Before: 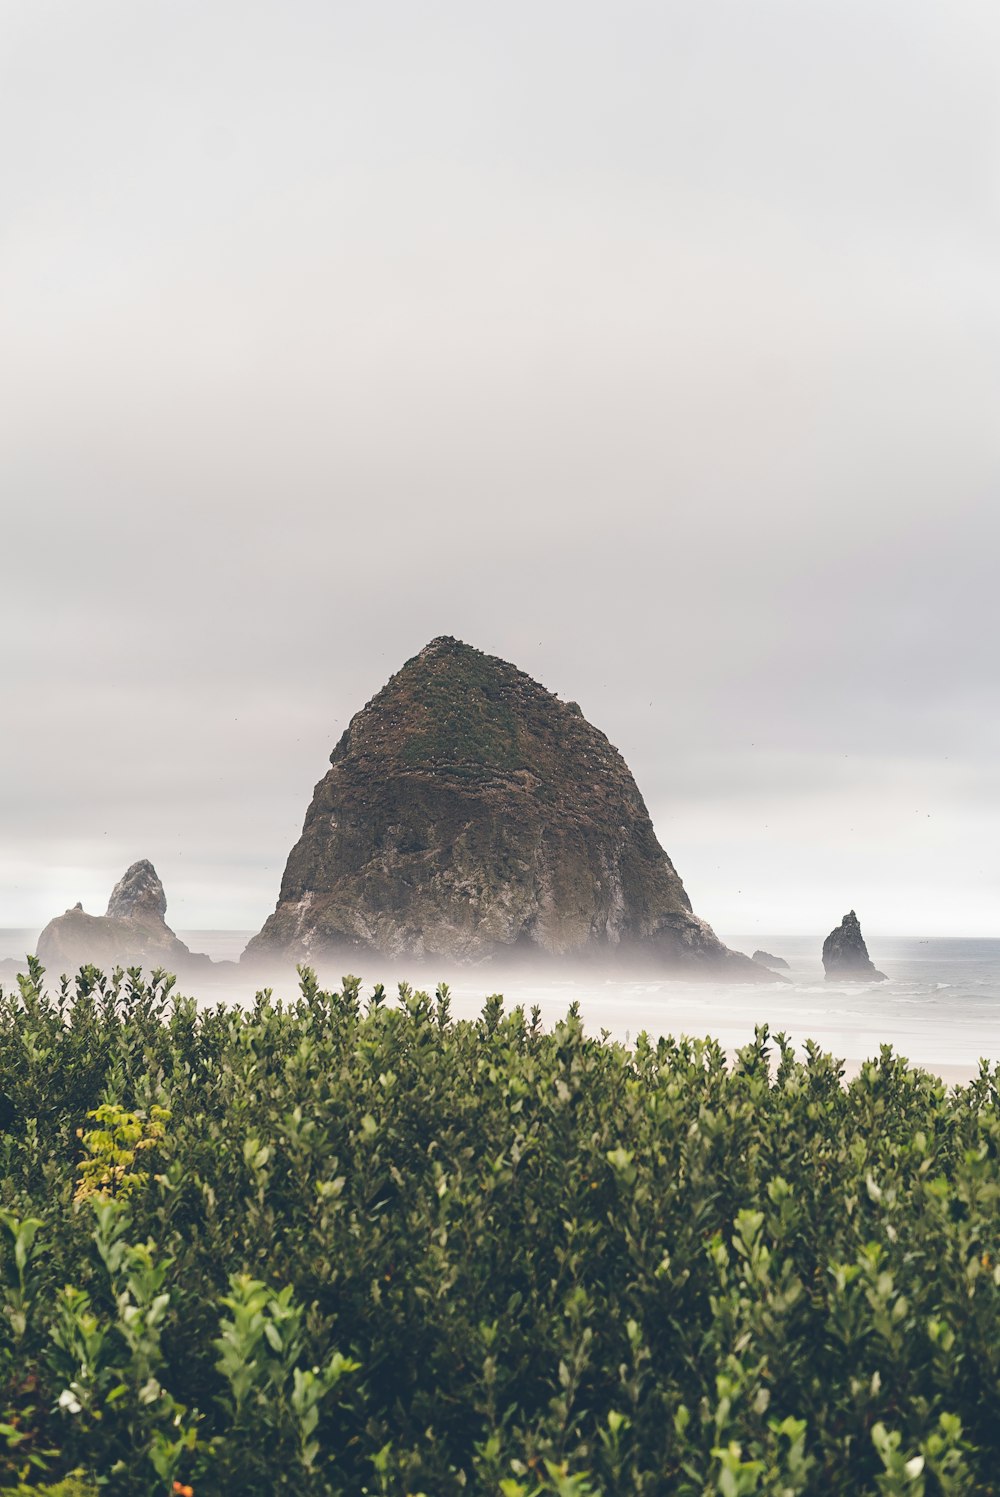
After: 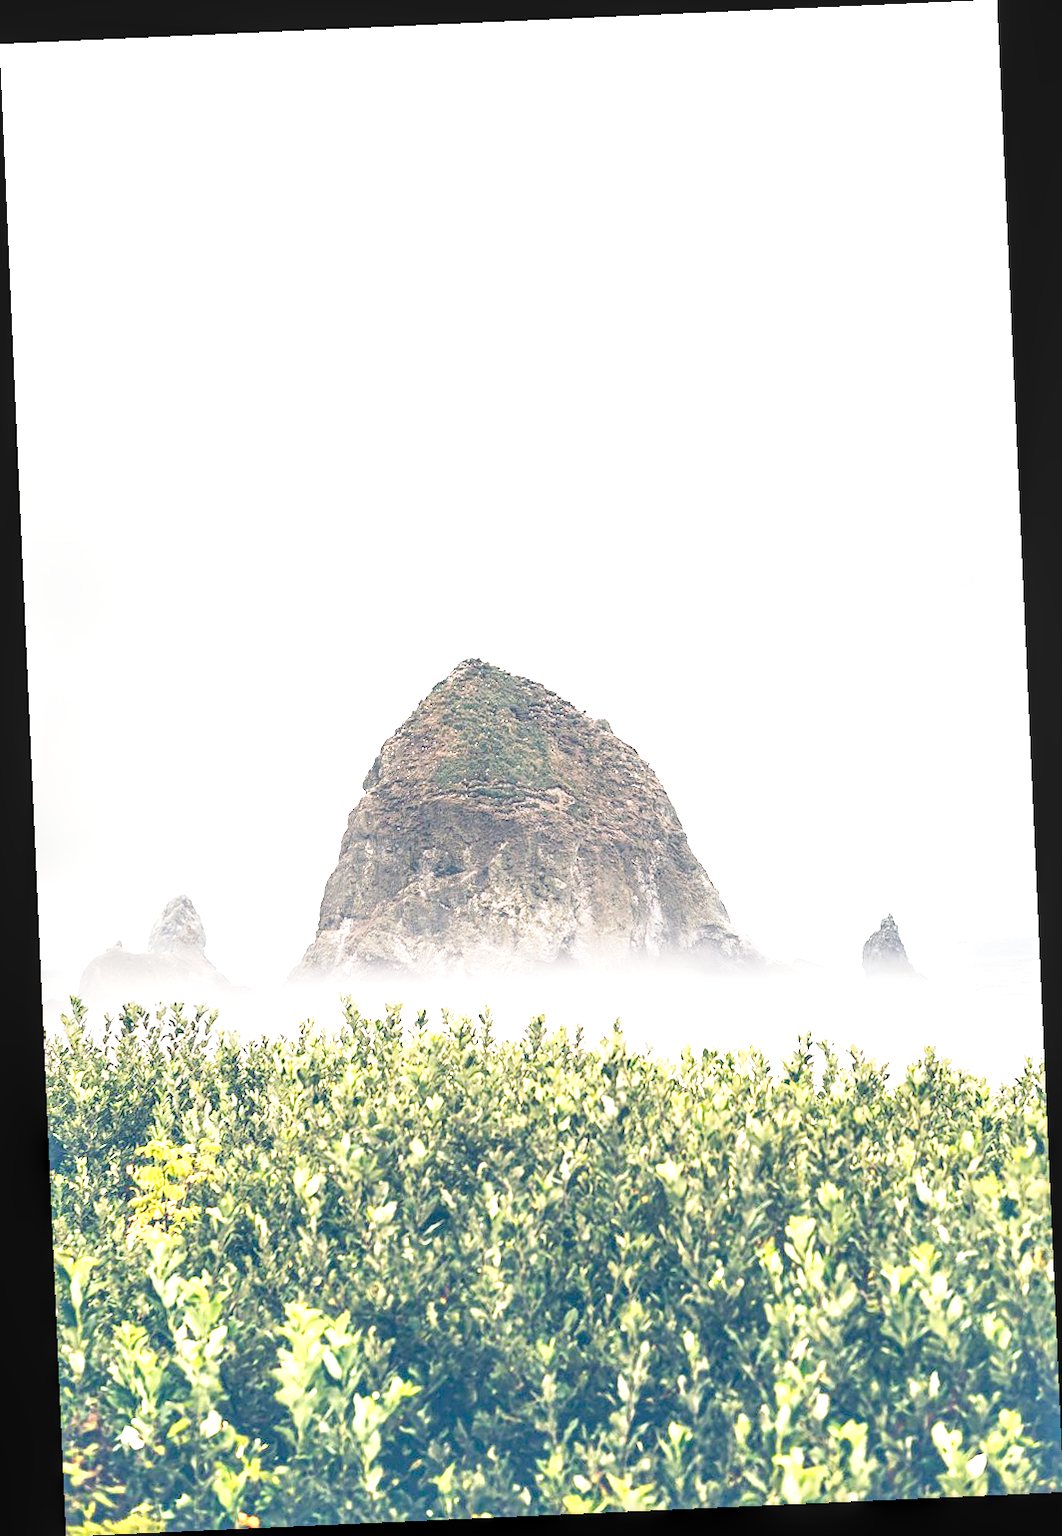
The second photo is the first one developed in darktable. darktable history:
local contrast: detail 150%
tone curve: curves: ch0 [(0, 0) (0.003, 0.003) (0.011, 0.012) (0.025, 0.026) (0.044, 0.046) (0.069, 0.072) (0.1, 0.104) (0.136, 0.141) (0.177, 0.185) (0.224, 0.247) (0.277, 0.335) (0.335, 0.447) (0.399, 0.539) (0.468, 0.636) (0.543, 0.723) (0.623, 0.803) (0.709, 0.873) (0.801, 0.936) (0.898, 0.978) (1, 1)], preserve colors none
color balance rgb: perceptual saturation grading › global saturation 10%, global vibrance 10%
rotate and perspective: rotation -2.56°, automatic cropping off
exposure: black level correction 0, exposure 1.9 EV, compensate highlight preservation false
